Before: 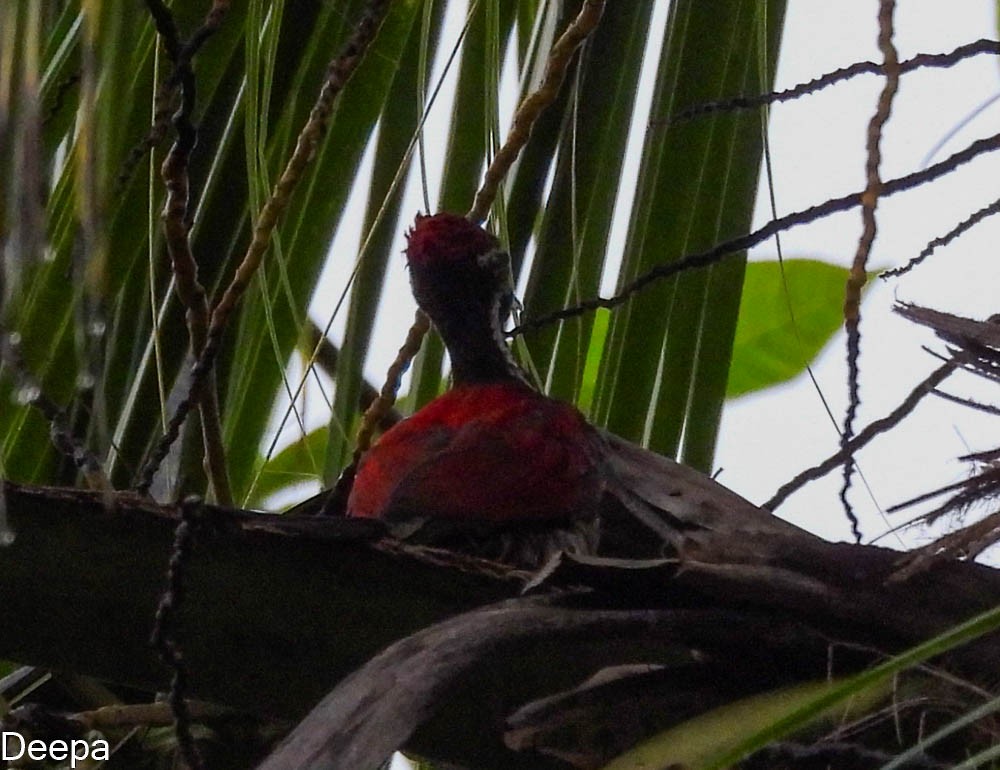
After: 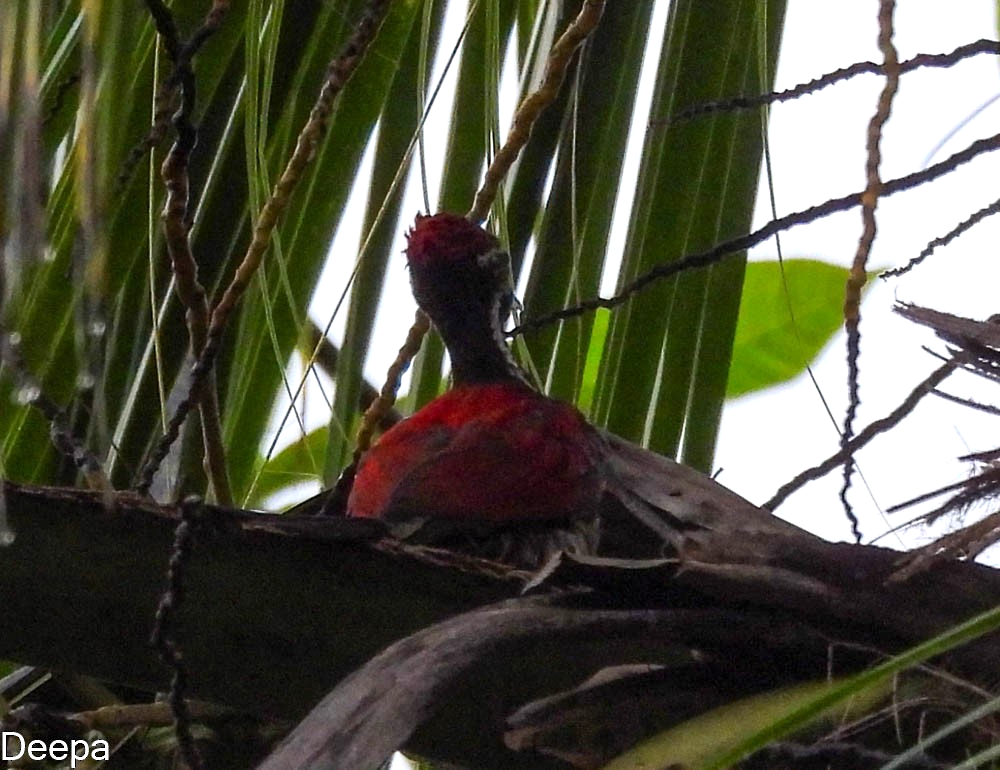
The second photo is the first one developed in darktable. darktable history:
exposure: exposure 0.559 EV, compensate highlight preservation false
tone equalizer: -8 EV -0.55 EV
